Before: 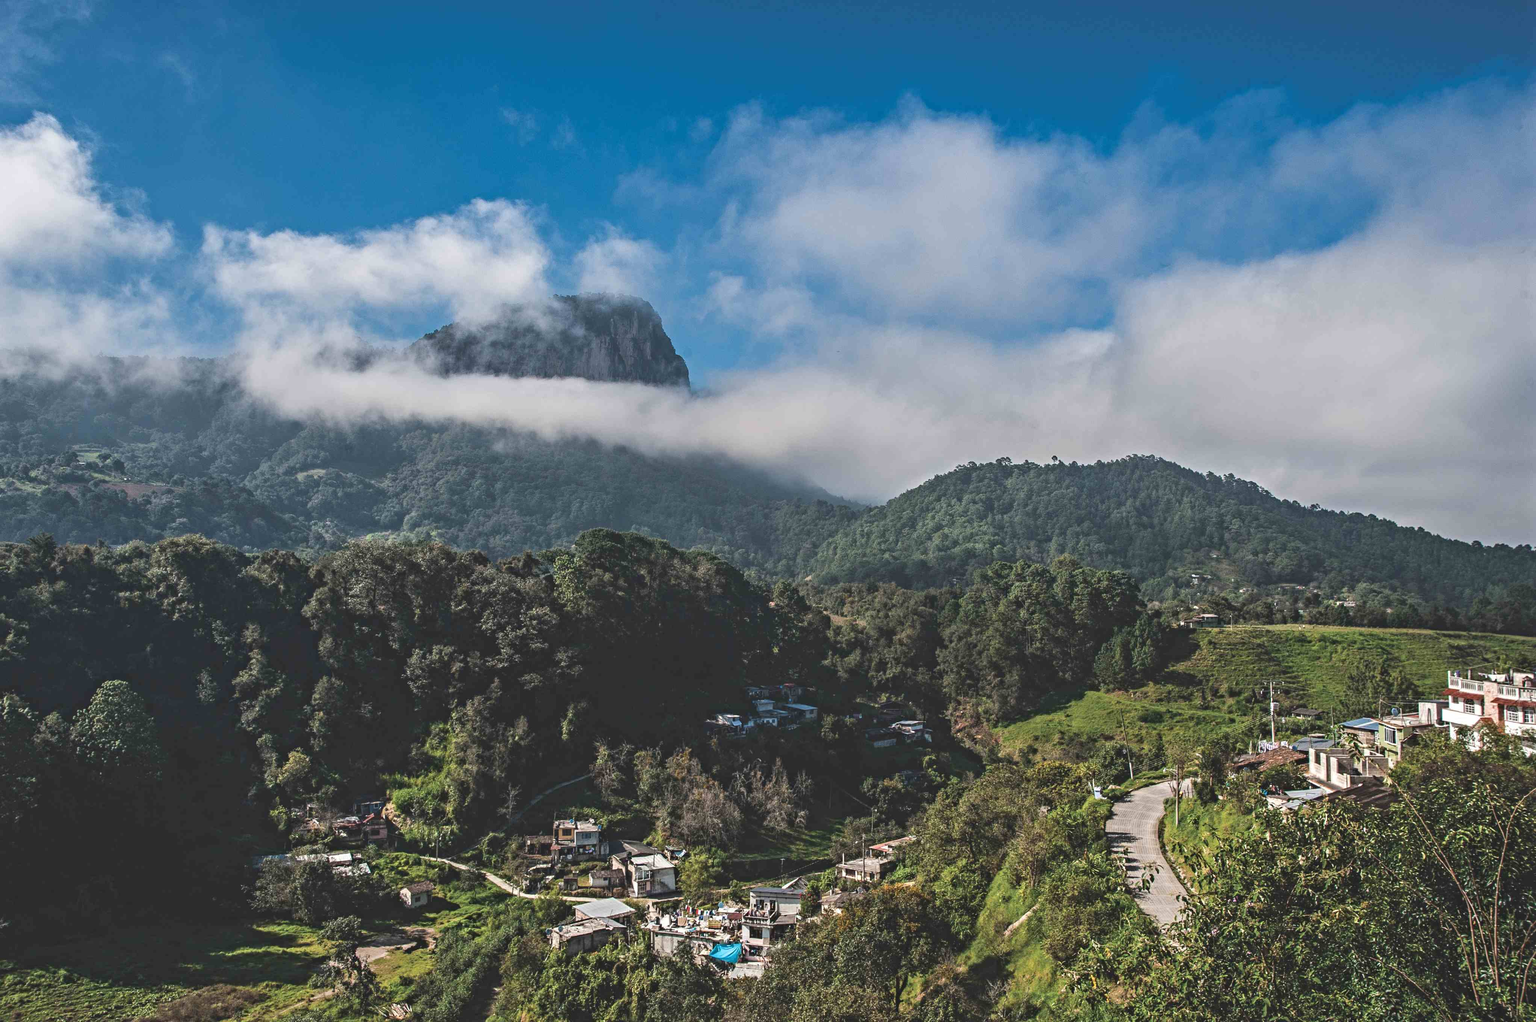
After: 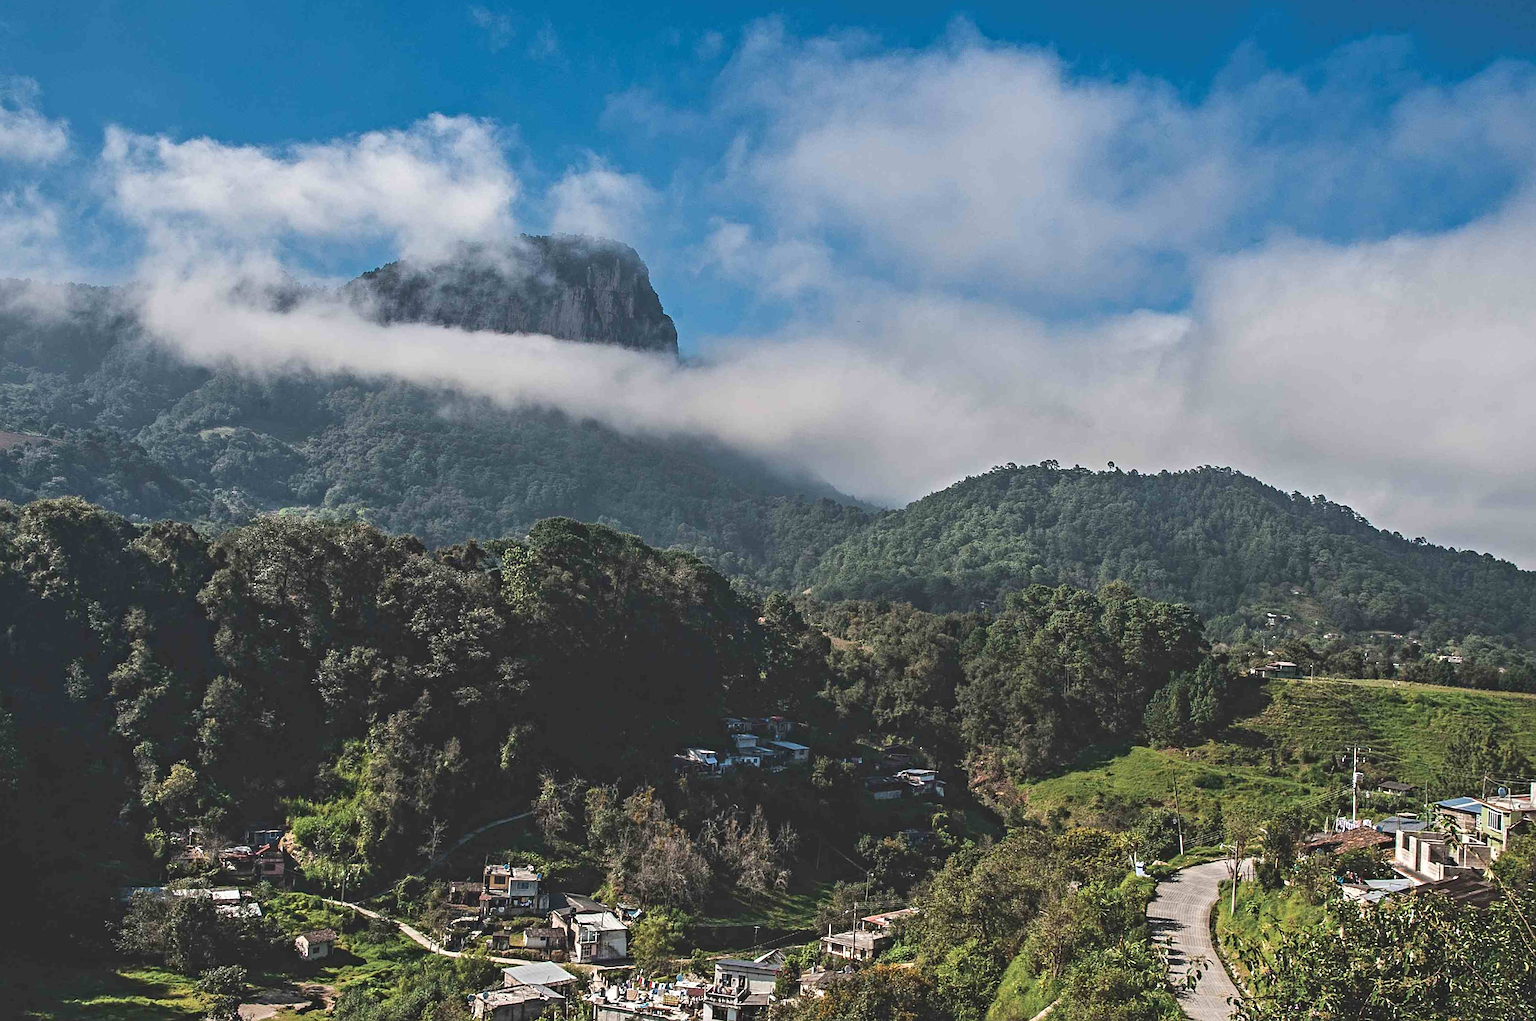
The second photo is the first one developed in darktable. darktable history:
crop and rotate: angle -3.27°, left 5.211%, top 5.211%, right 4.607%, bottom 4.607%
sharpen: on, module defaults
